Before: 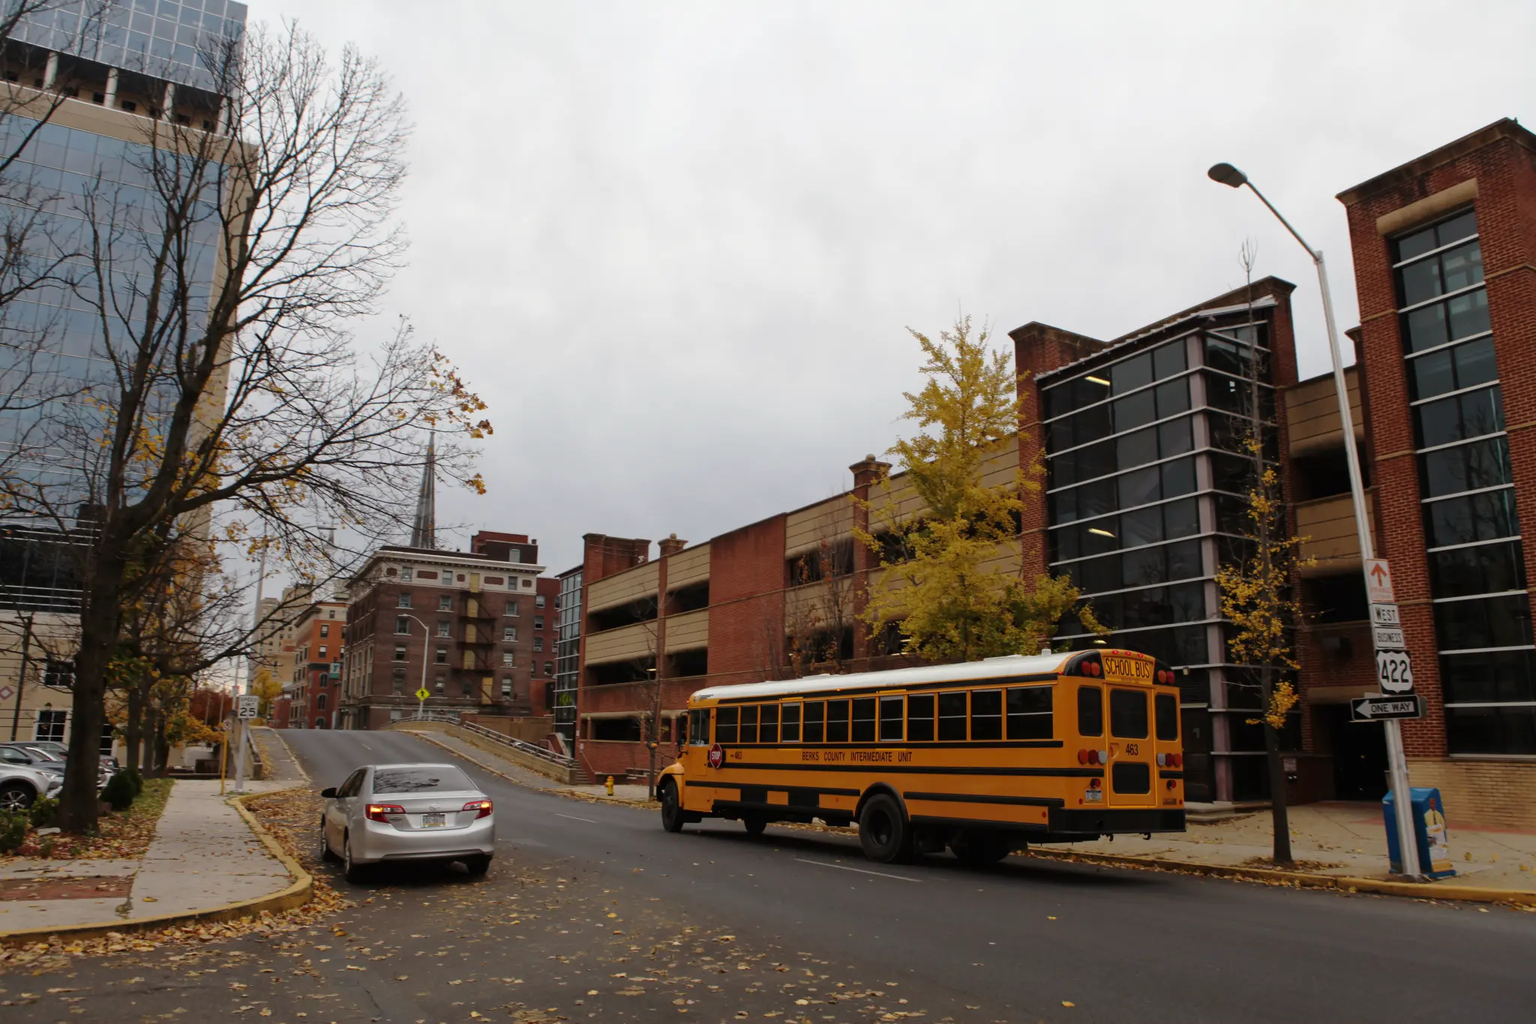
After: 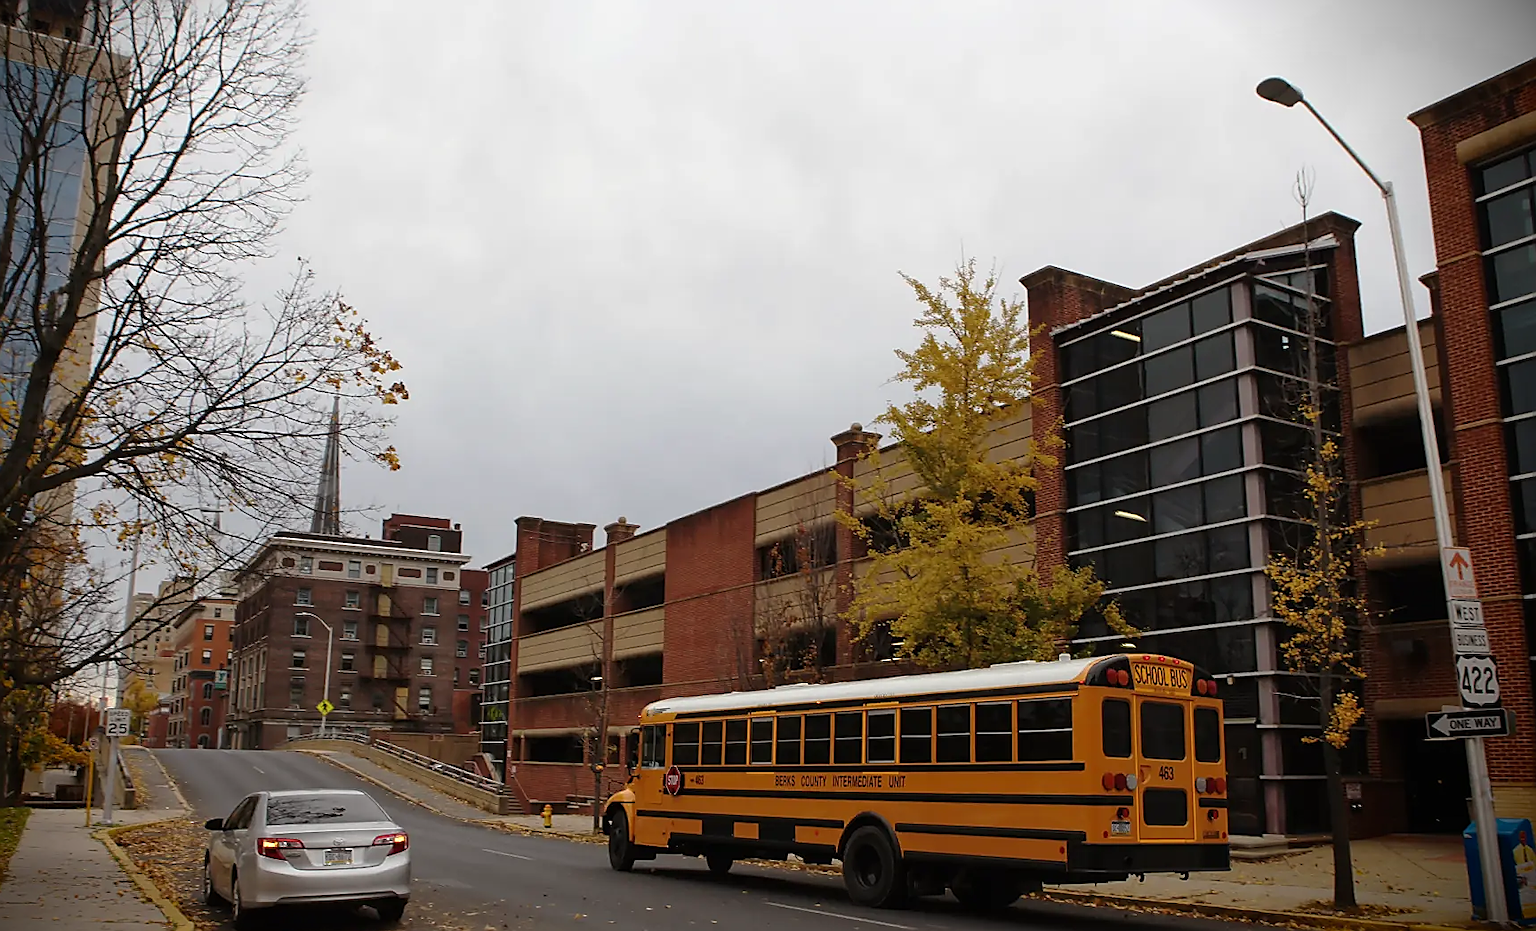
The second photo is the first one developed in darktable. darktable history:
crop and rotate: left 9.673%, top 9.555%, right 5.967%, bottom 13.718%
sharpen: radius 1.394, amount 1.243, threshold 0.697
vignetting: fall-off start 88.86%, fall-off radius 43.18%, brightness -0.995, saturation 0.495, center (-0.032, -0.045), width/height ratio 1.153, unbound false
